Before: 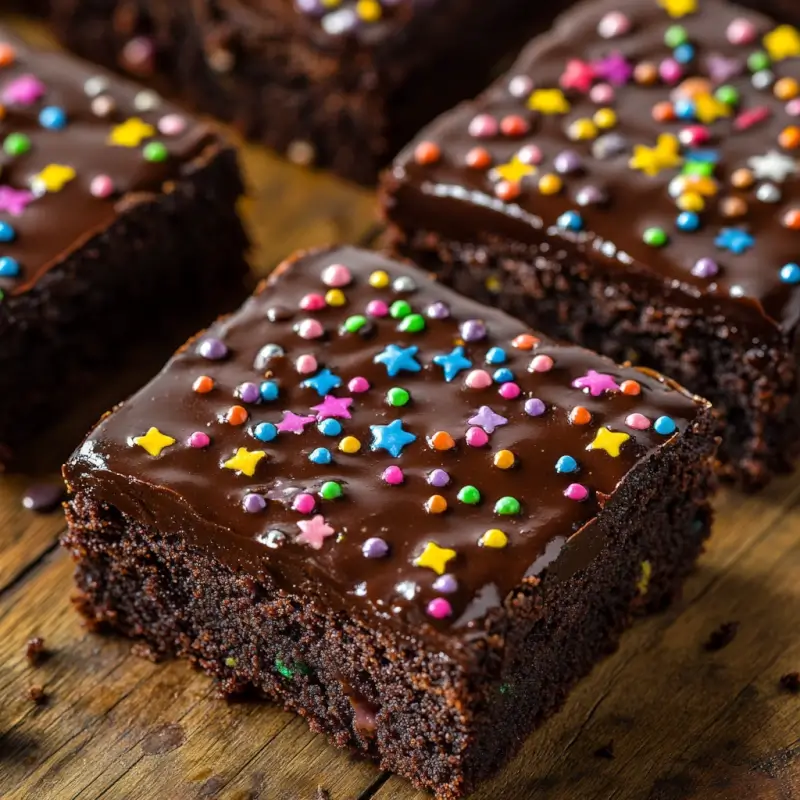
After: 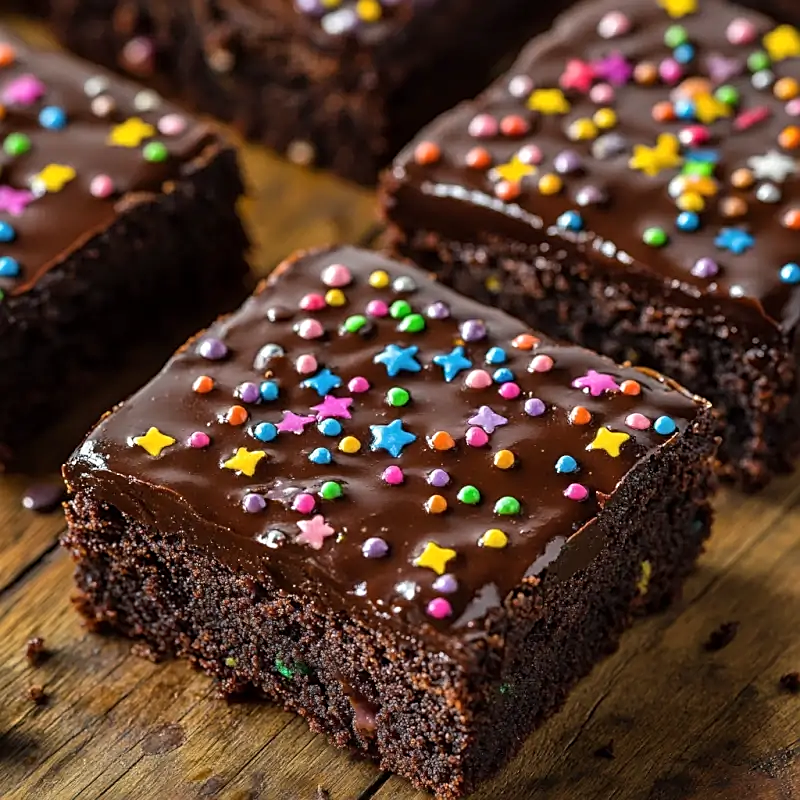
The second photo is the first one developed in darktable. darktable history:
shadows and highlights: shadows 24.34, highlights -77.57, soften with gaussian
sharpen: on, module defaults
